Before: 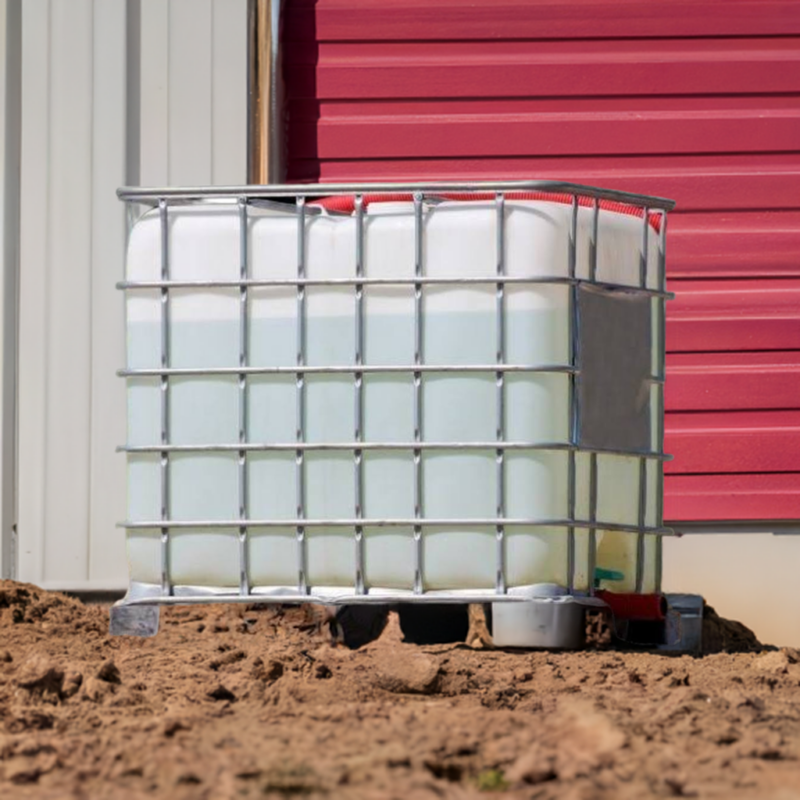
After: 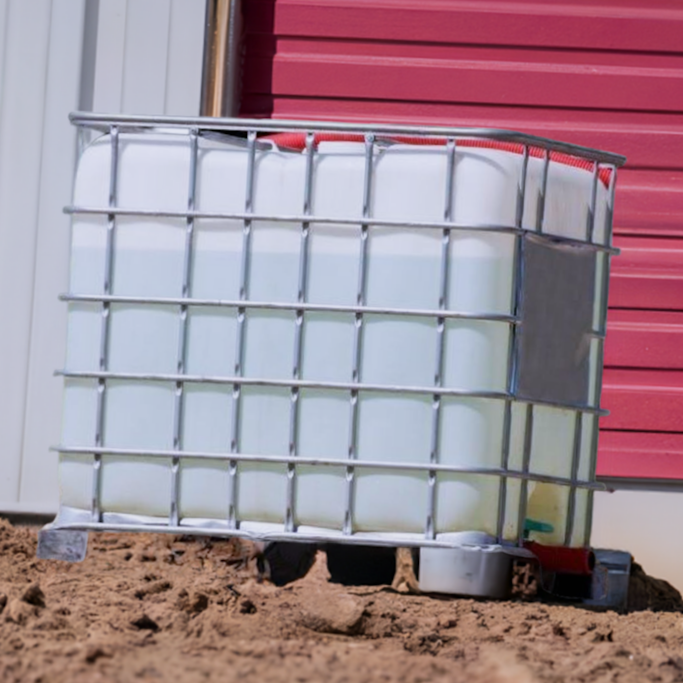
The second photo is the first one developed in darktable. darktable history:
crop and rotate: angle -3.27°, left 5.211%, top 5.211%, right 4.607%, bottom 4.607%
sigmoid: contrast 1.22, skew 0.65
white balance: red 0.967, blue 1.119, emerald 0.756
